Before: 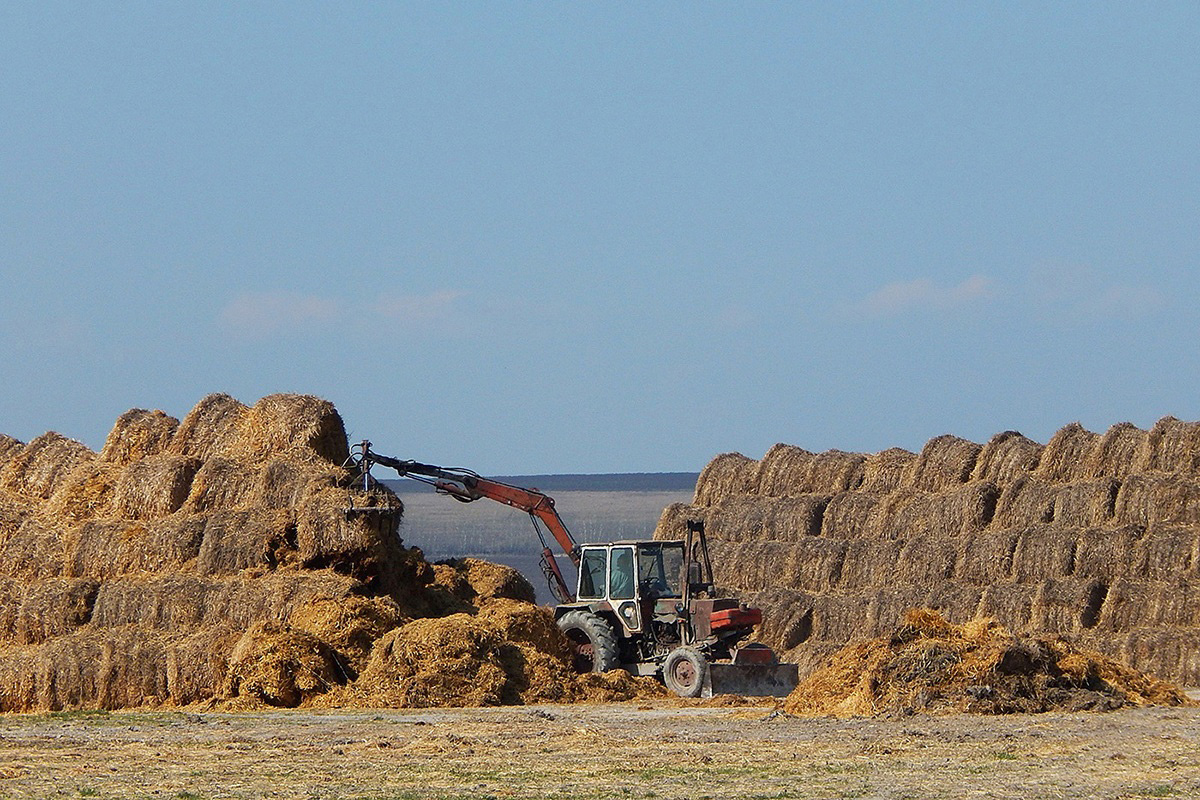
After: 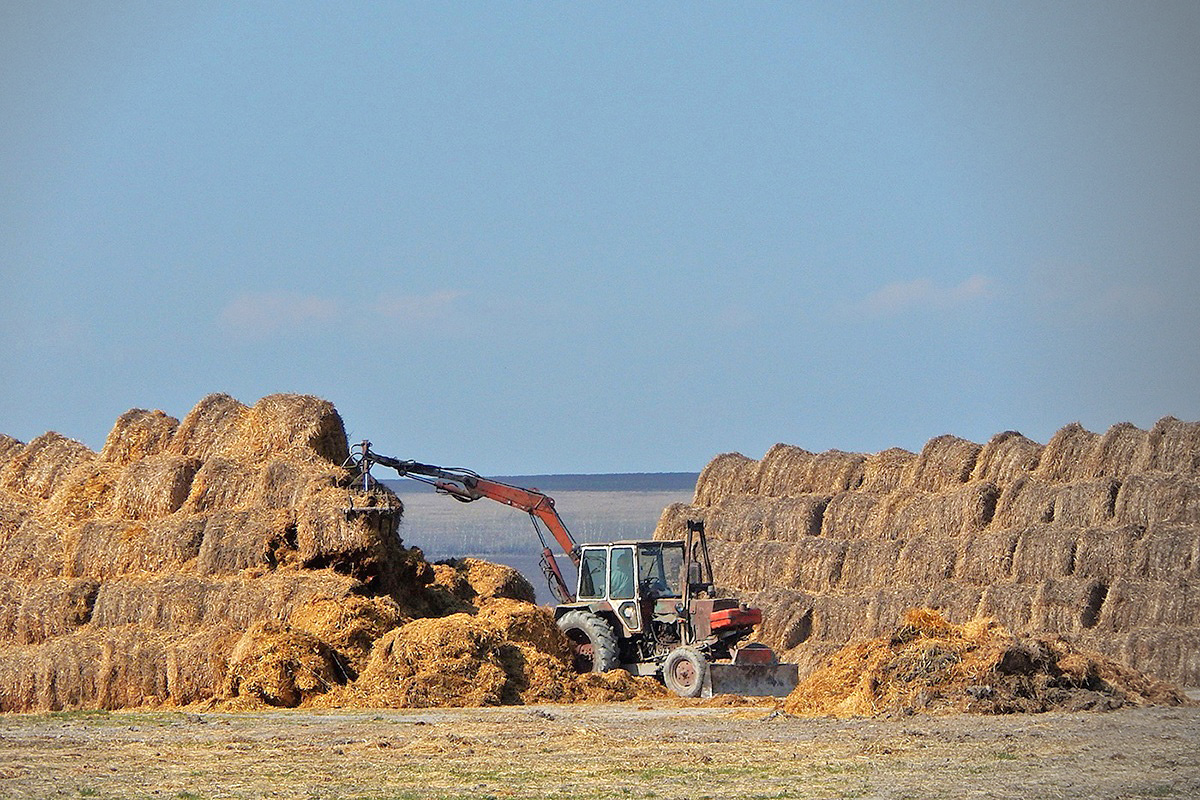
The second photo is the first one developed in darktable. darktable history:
vignetting: center (-0.15, 0.013)
tone equalizer: -7 EV 0.15 EV, -6 EV 0.6 EV, -5 EV 1.15 EV, -4 EV 1.33 EV, -3 EV 1.15 EV, -2 EV 0.6 EV, -1 EV 0.15 EV, mask exposure compensation -0.5 EV
